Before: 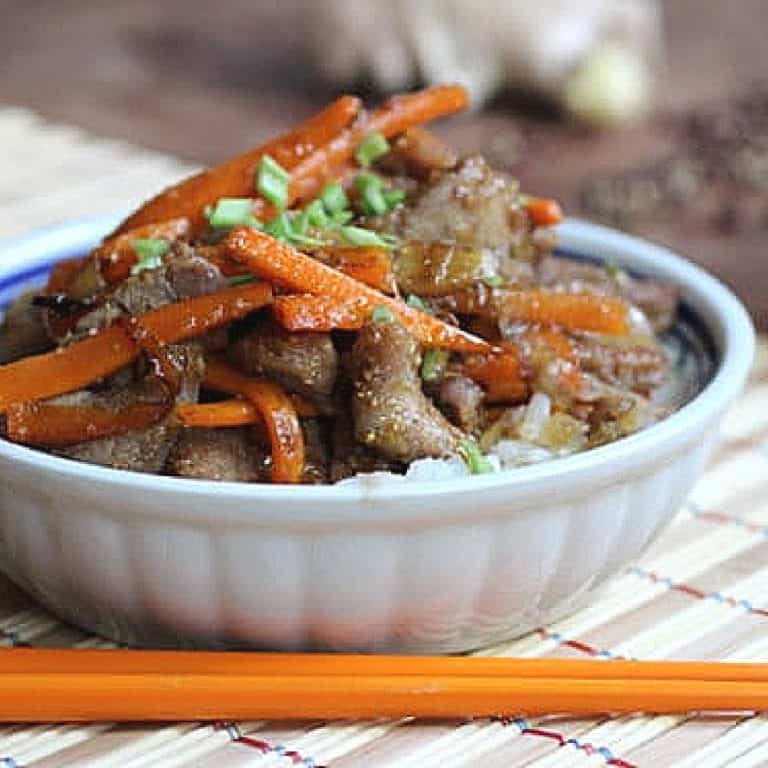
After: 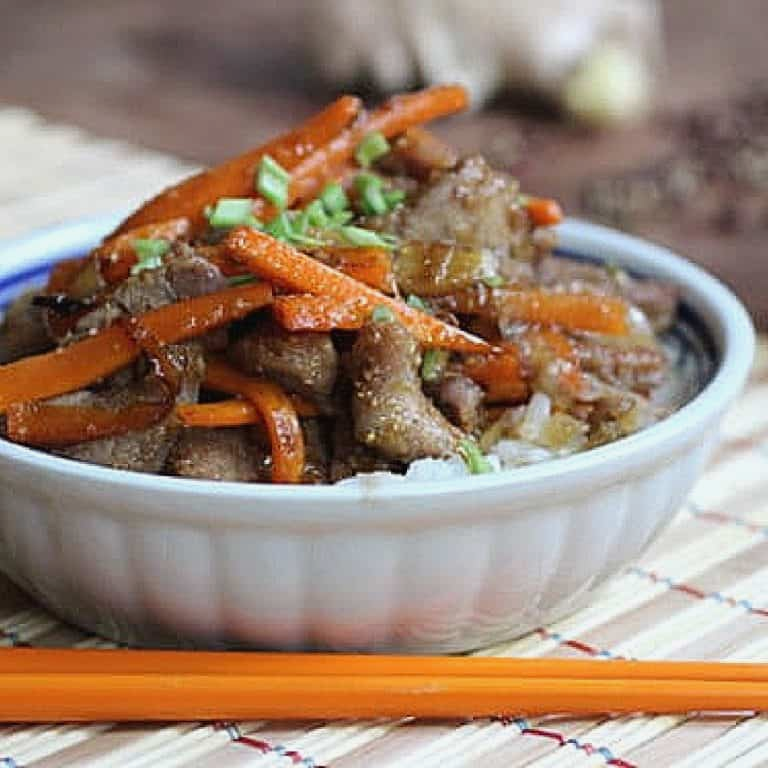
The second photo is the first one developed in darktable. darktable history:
exposure: black level correction 0.001, exposure -0.121 EV, compensate exposure bias true, compensate highlight preservation false
